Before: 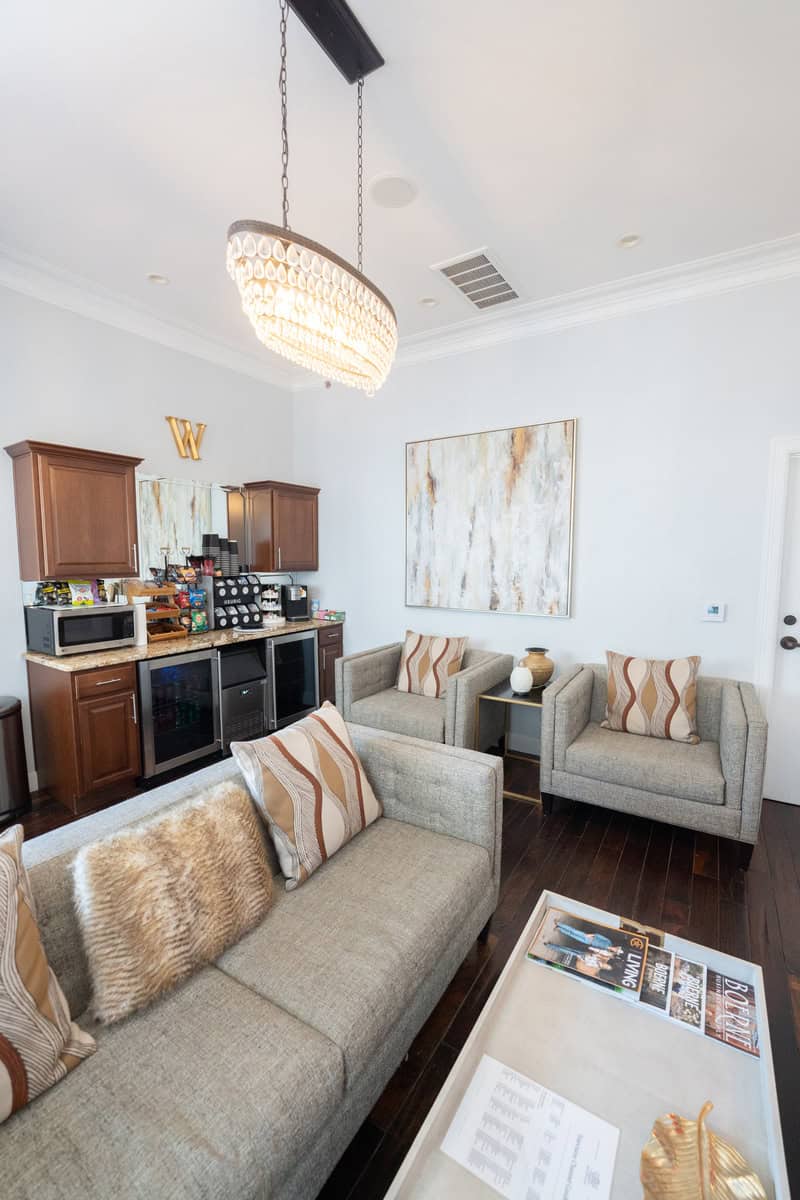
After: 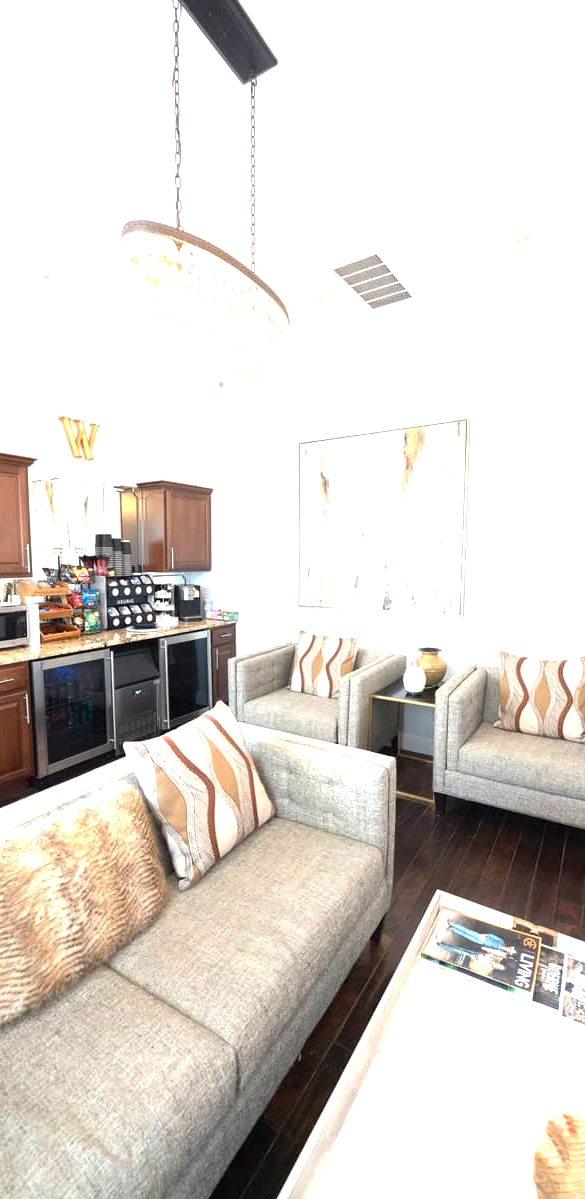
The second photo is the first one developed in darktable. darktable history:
crop: left 13.45%, top 0%, right 13.394%
tone curve: curves: ch0 [(0, 0) (0.915, 0.89) (1, 1)], preserve colors none
exposure: black level correction 0, exposure 1.096 EV, compensate highlight preservation false
